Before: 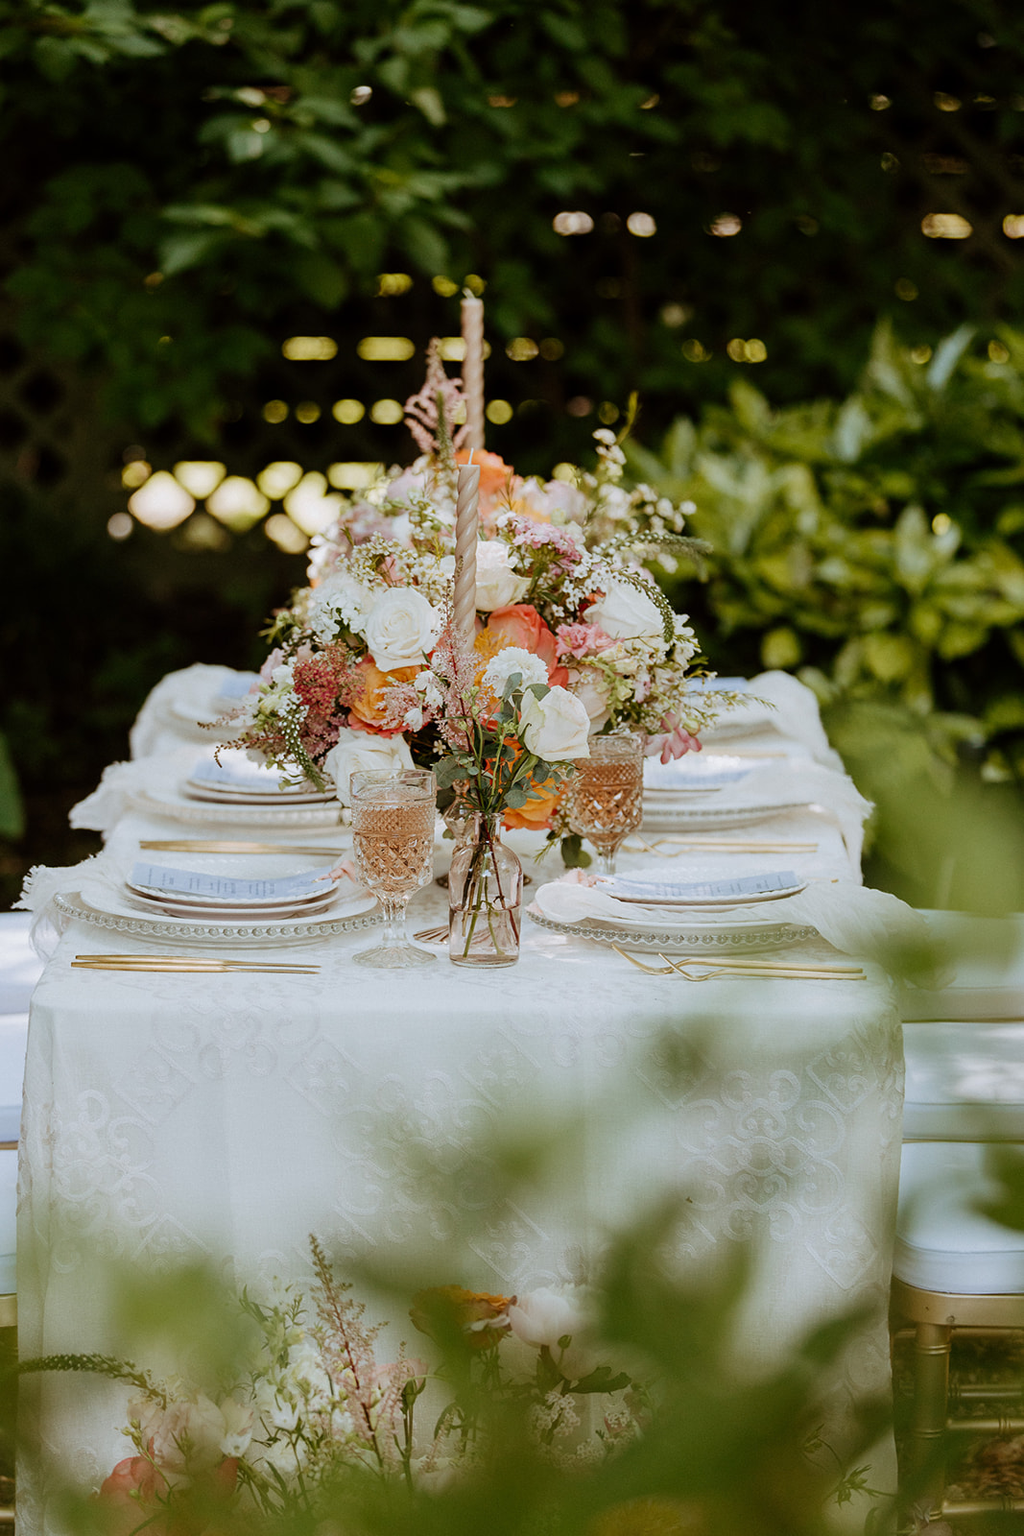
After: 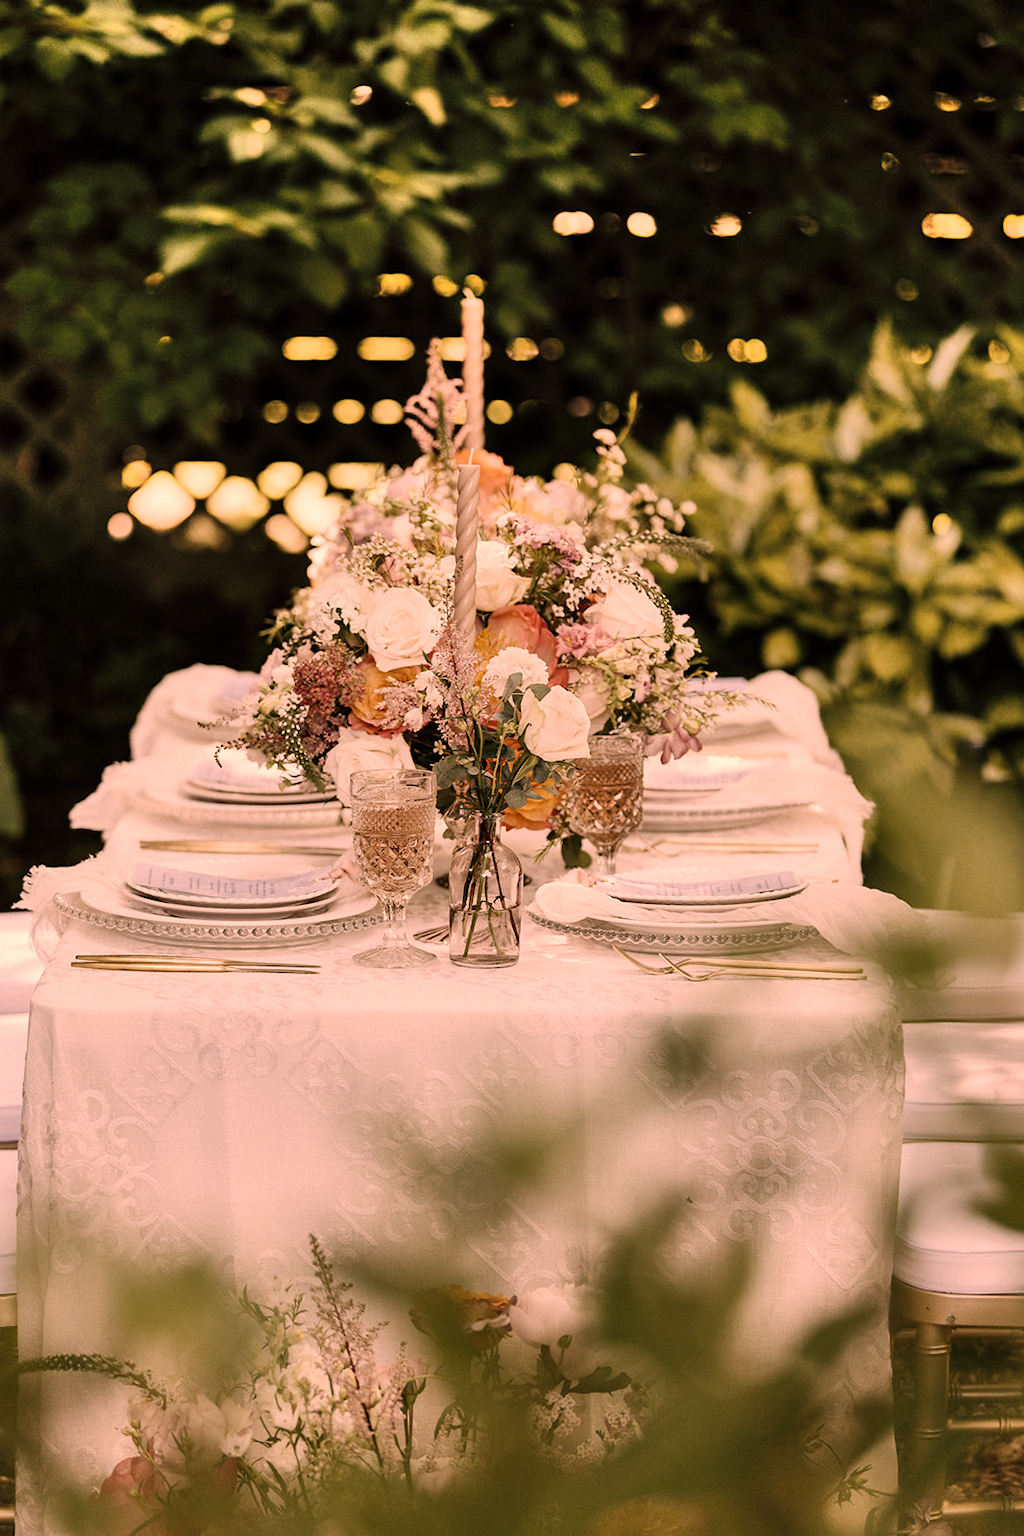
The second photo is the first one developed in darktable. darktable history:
color correction: highlights a* 40, highlights b* 40, saturation 0.69
white balance: red 0.986, blue 1.01
shadows and highlights: shadows 60, soften with gaussian
tone equalizer: -8 EV -0.417 EV, -7 EV -0.389 EV, -6 EV -0.333 EV, -5 EV -0.222 EV, -3 EV 0.222 EV, -2 EV 0.333 EV, -1 EV 0.389 EV, +0 EV 0.417 EV, edges refinement/feathering 500, mask exposure compensation -1.57 EV, preserve details no
